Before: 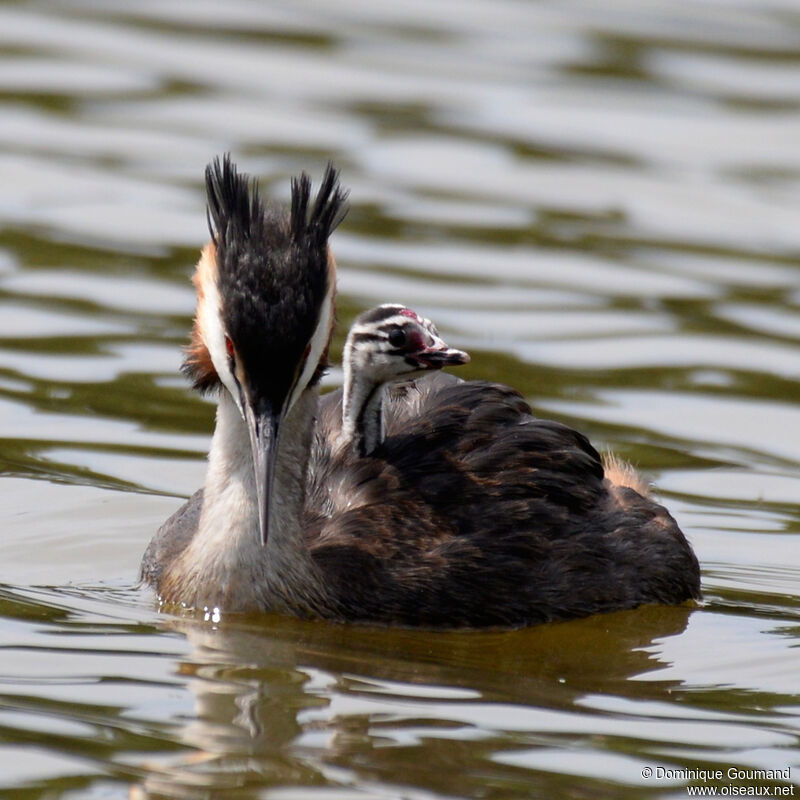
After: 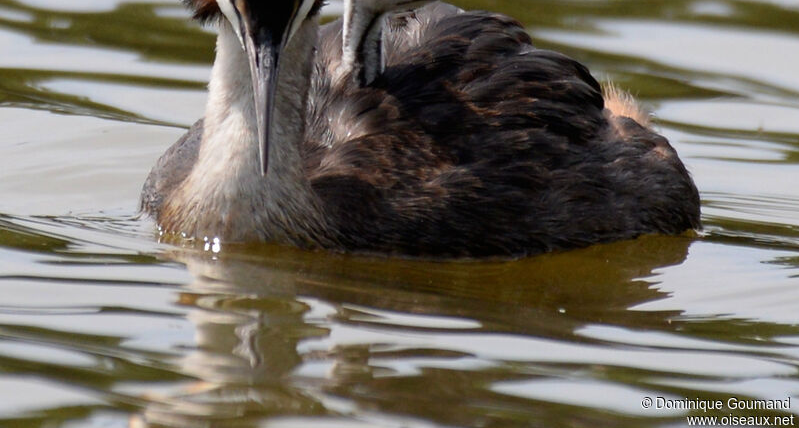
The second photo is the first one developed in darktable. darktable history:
crop and rotate: top 46.432%, right 0.039%
